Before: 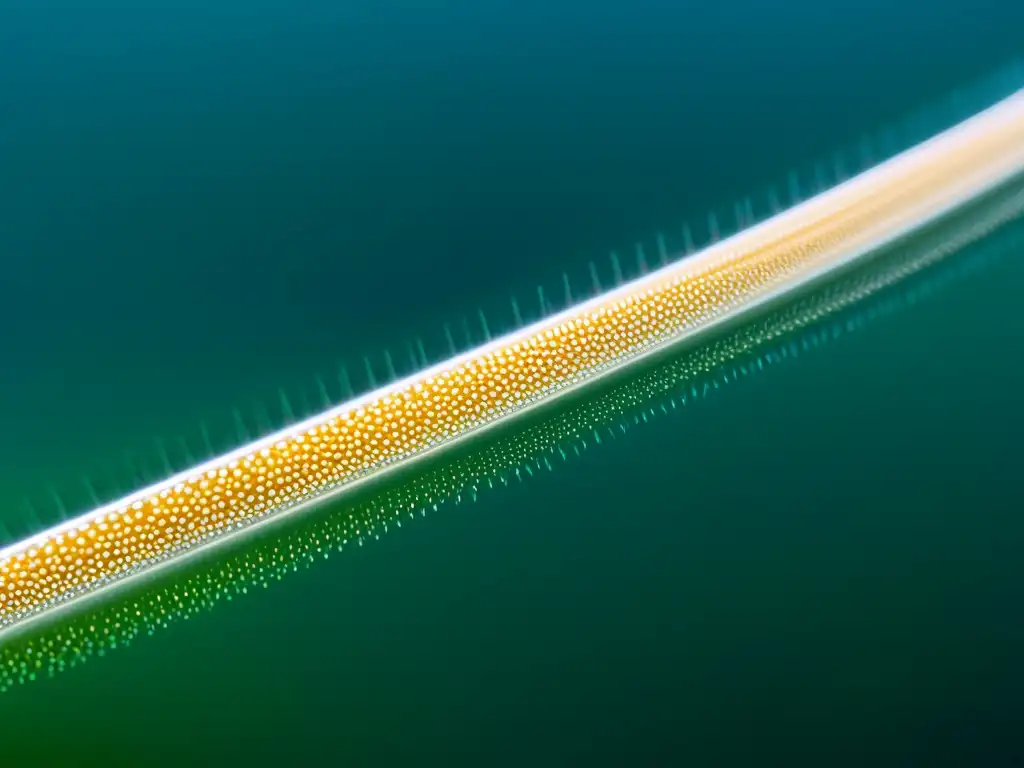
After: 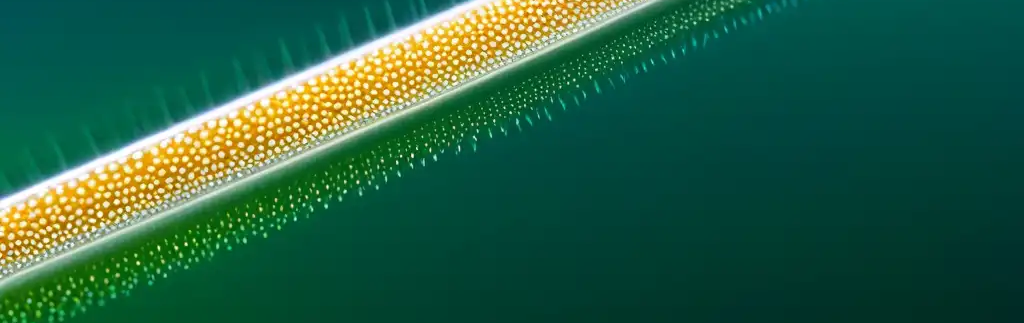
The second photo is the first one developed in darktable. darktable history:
crop: top 45.644%, bottom 12.226%
tone equalizer: on, module defaults
